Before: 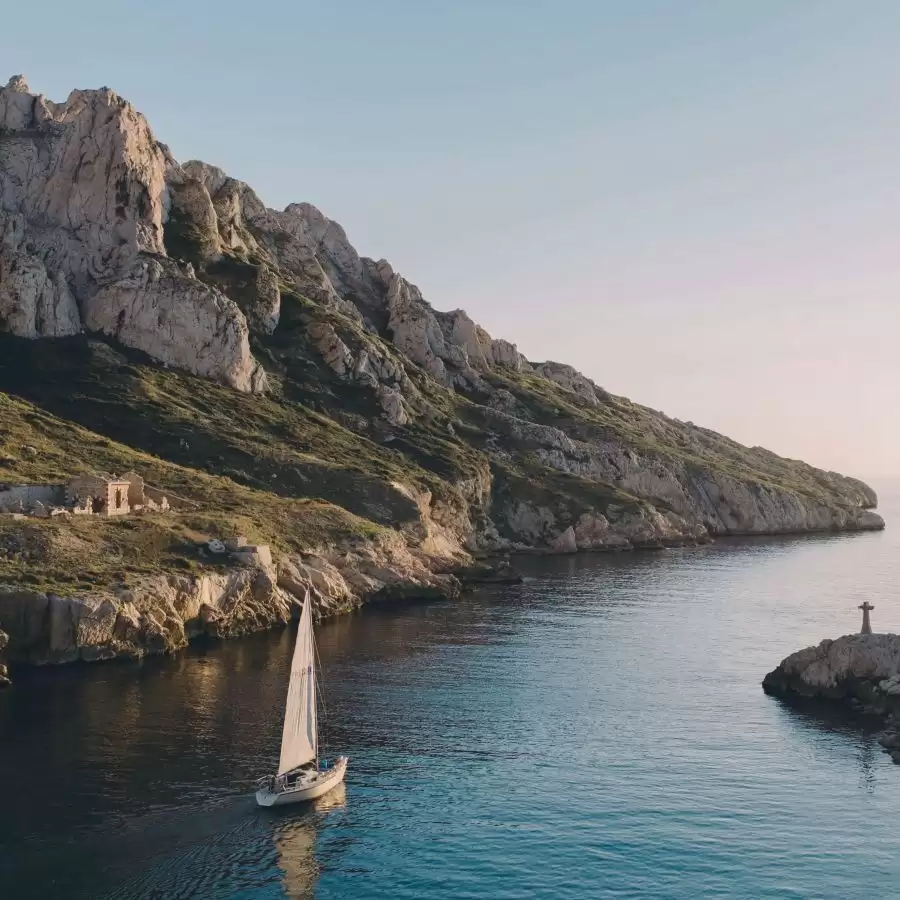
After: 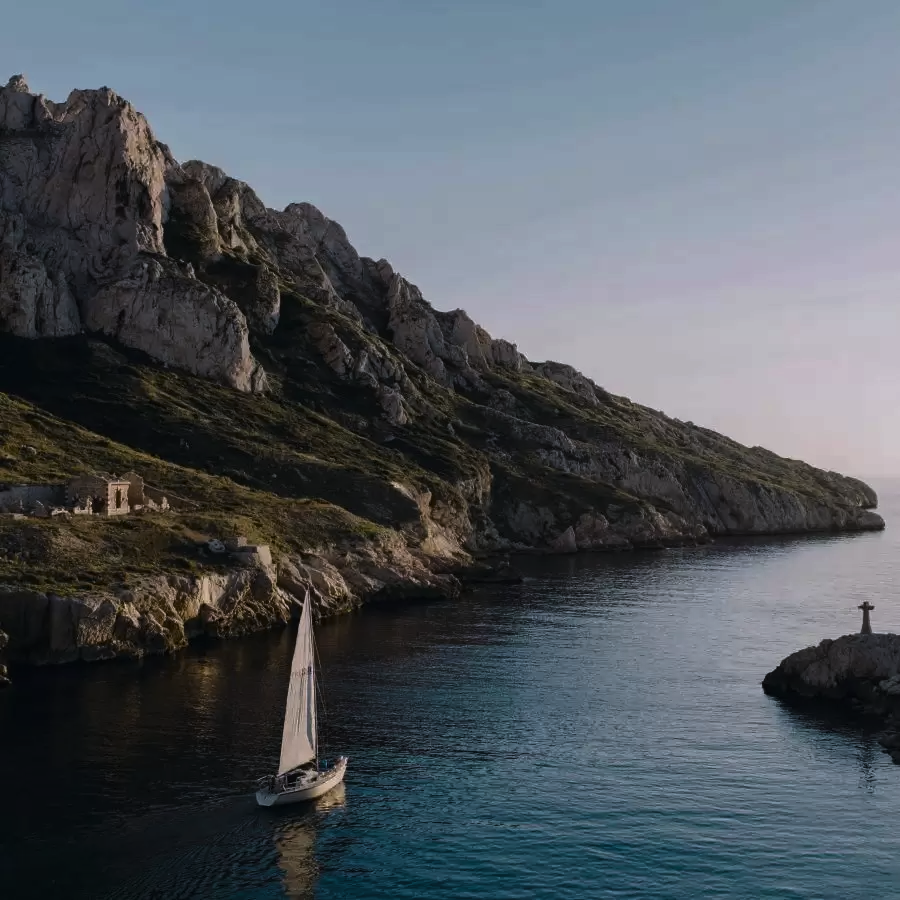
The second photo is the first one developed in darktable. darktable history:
color balance rgb: perceptual saturation grading › global saturation 35%, perceptual saturation grading › highlights -25%, perceptual saturation grading › shadows 25%, global vibrance 10%
white balance: red 0.974, blue 1.044
levels: levels [0, 0.618, 1]
